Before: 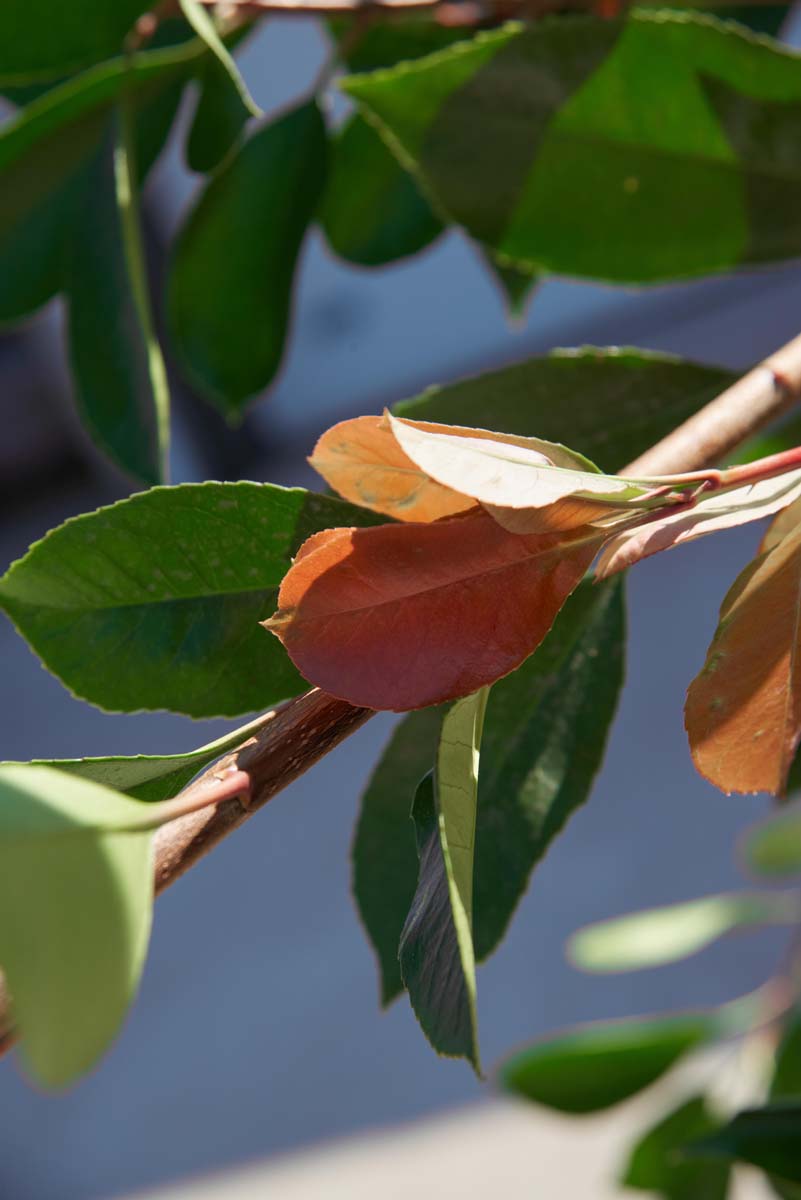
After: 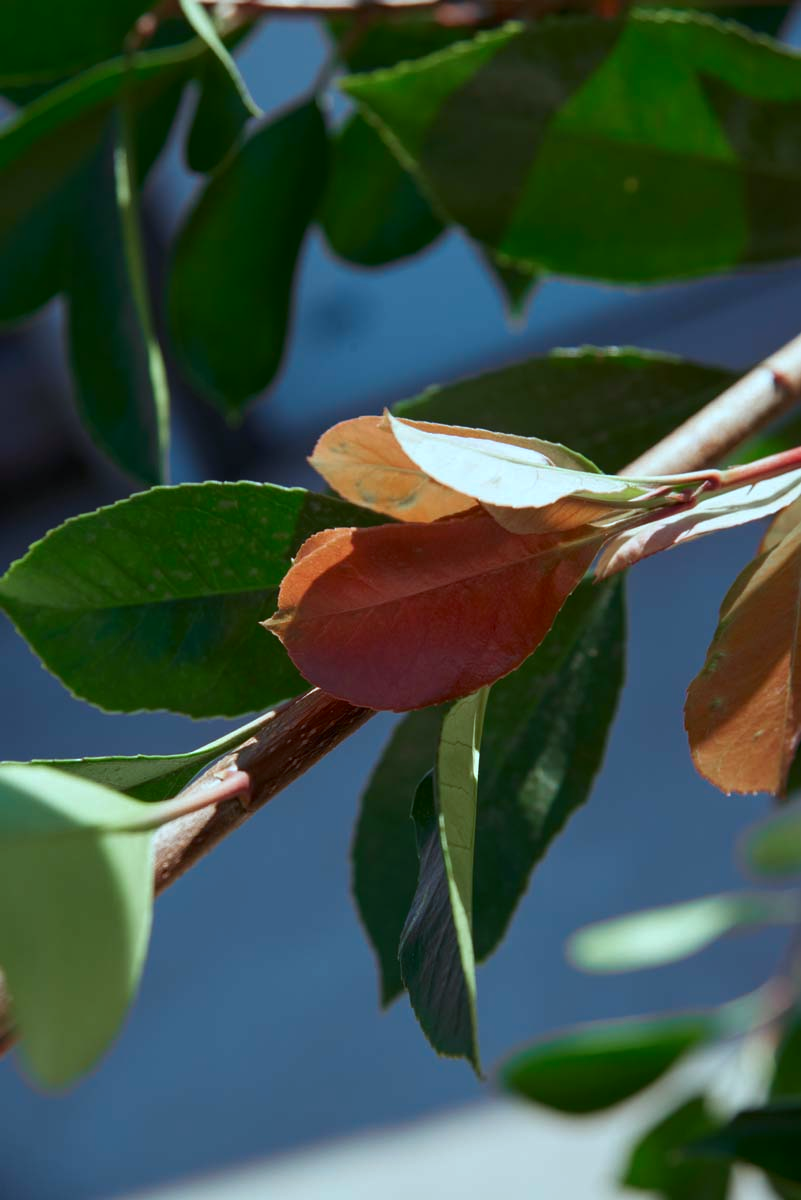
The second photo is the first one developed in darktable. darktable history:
color correction: highlights a* -11.57, highlights b* -14.89
contrast brightness saturation: brightness -0.087
